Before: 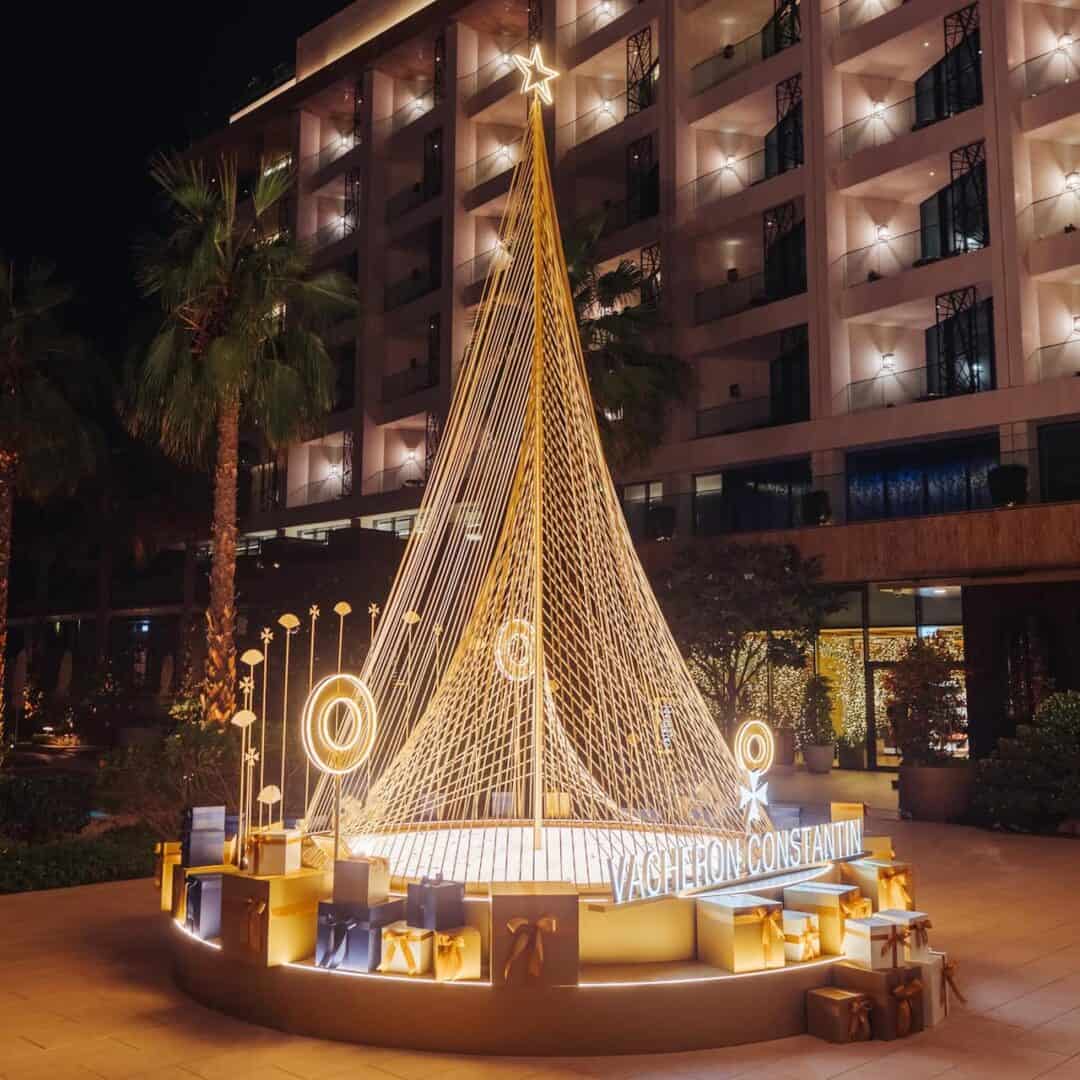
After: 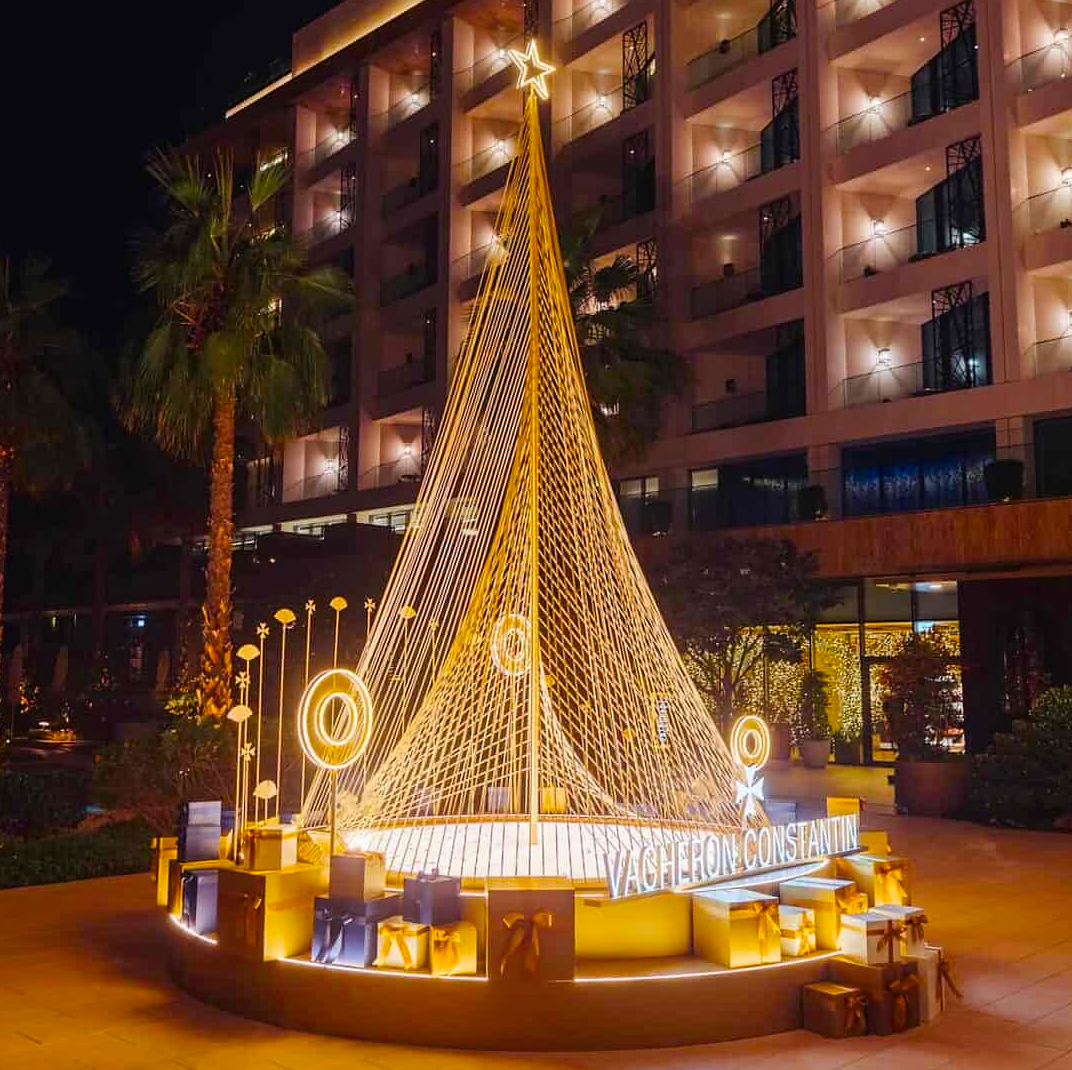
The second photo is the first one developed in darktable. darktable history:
color balance rgb: linear chroma grading › global chroma 15%, perceptual saturation grading › global saturation 30%
sharpen: radius 1, threshold 1
crop: left 0.434%, top 0.485%, right 0.244%, bottom 0.386%
